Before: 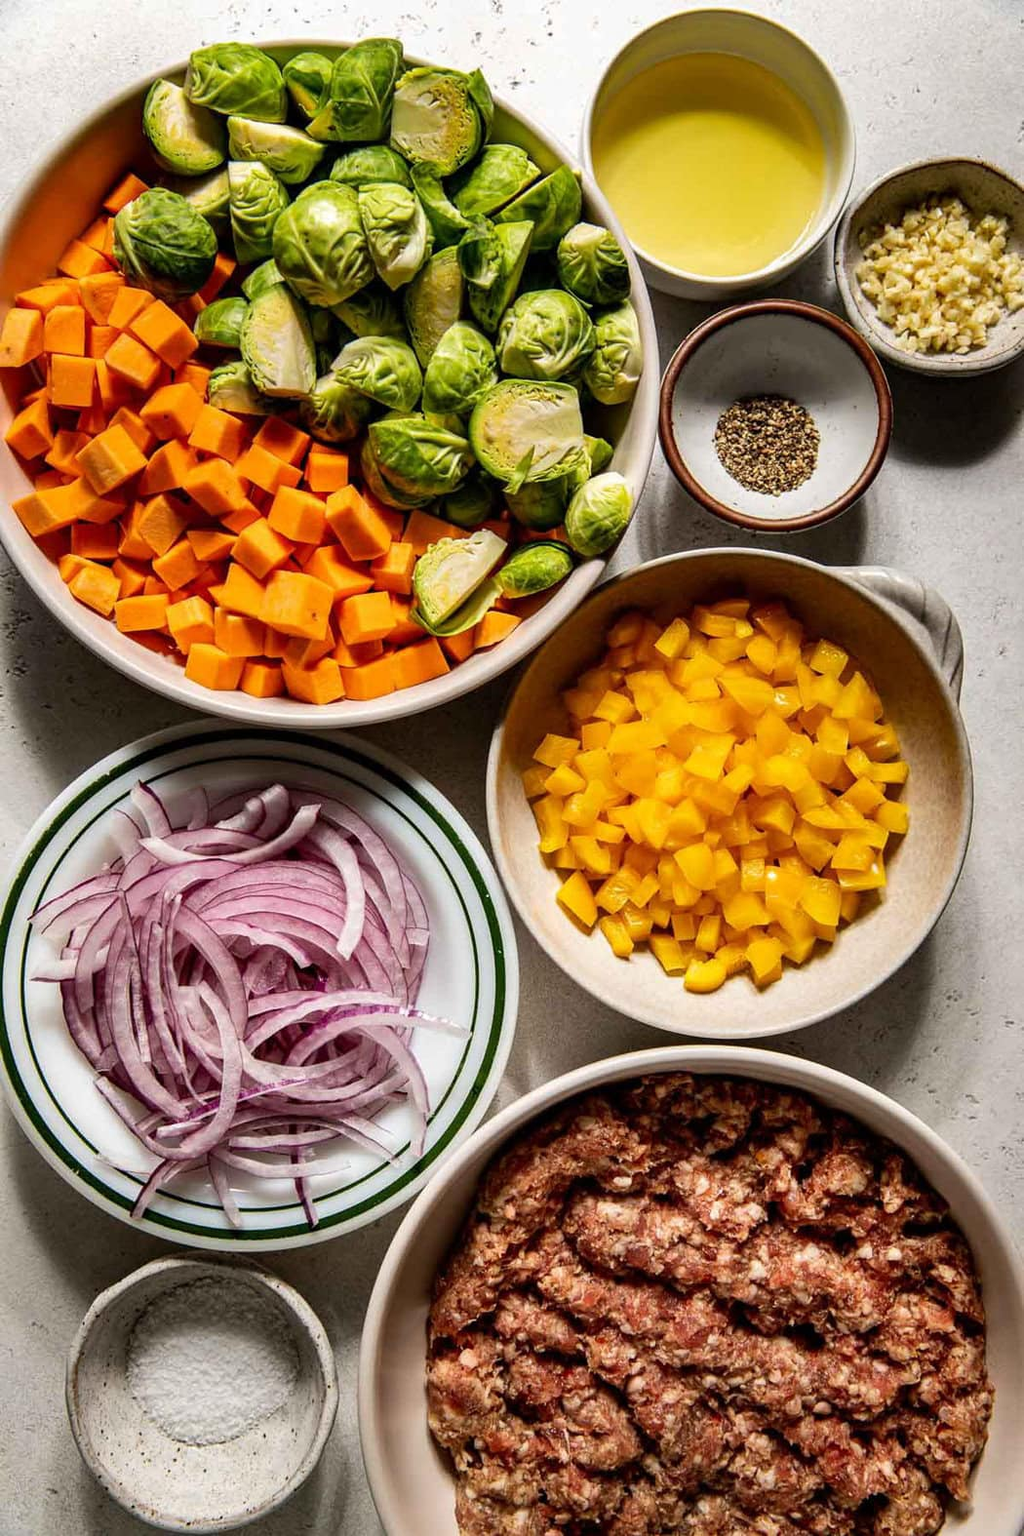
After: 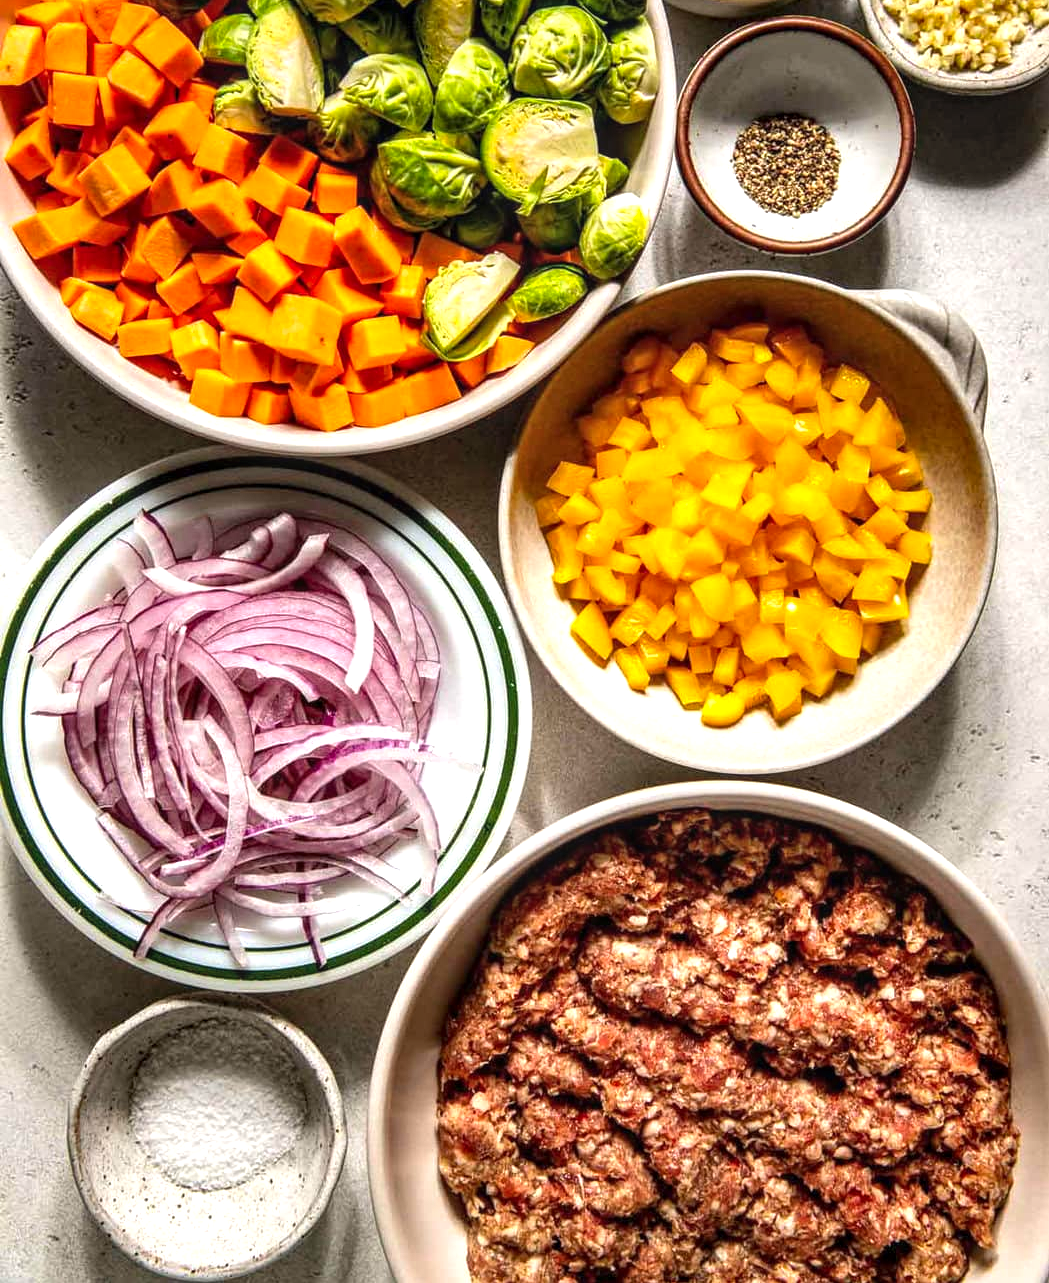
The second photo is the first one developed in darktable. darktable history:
exposure: black level correction 0, exposure 0.7 EV, compensate exposure bias true, compensate highlight preservation false
color balance rgb: global vibrance 10%
crop and rotate: top 18.507%
vibrance: on, module defaults
local contrast: on, module defaults
